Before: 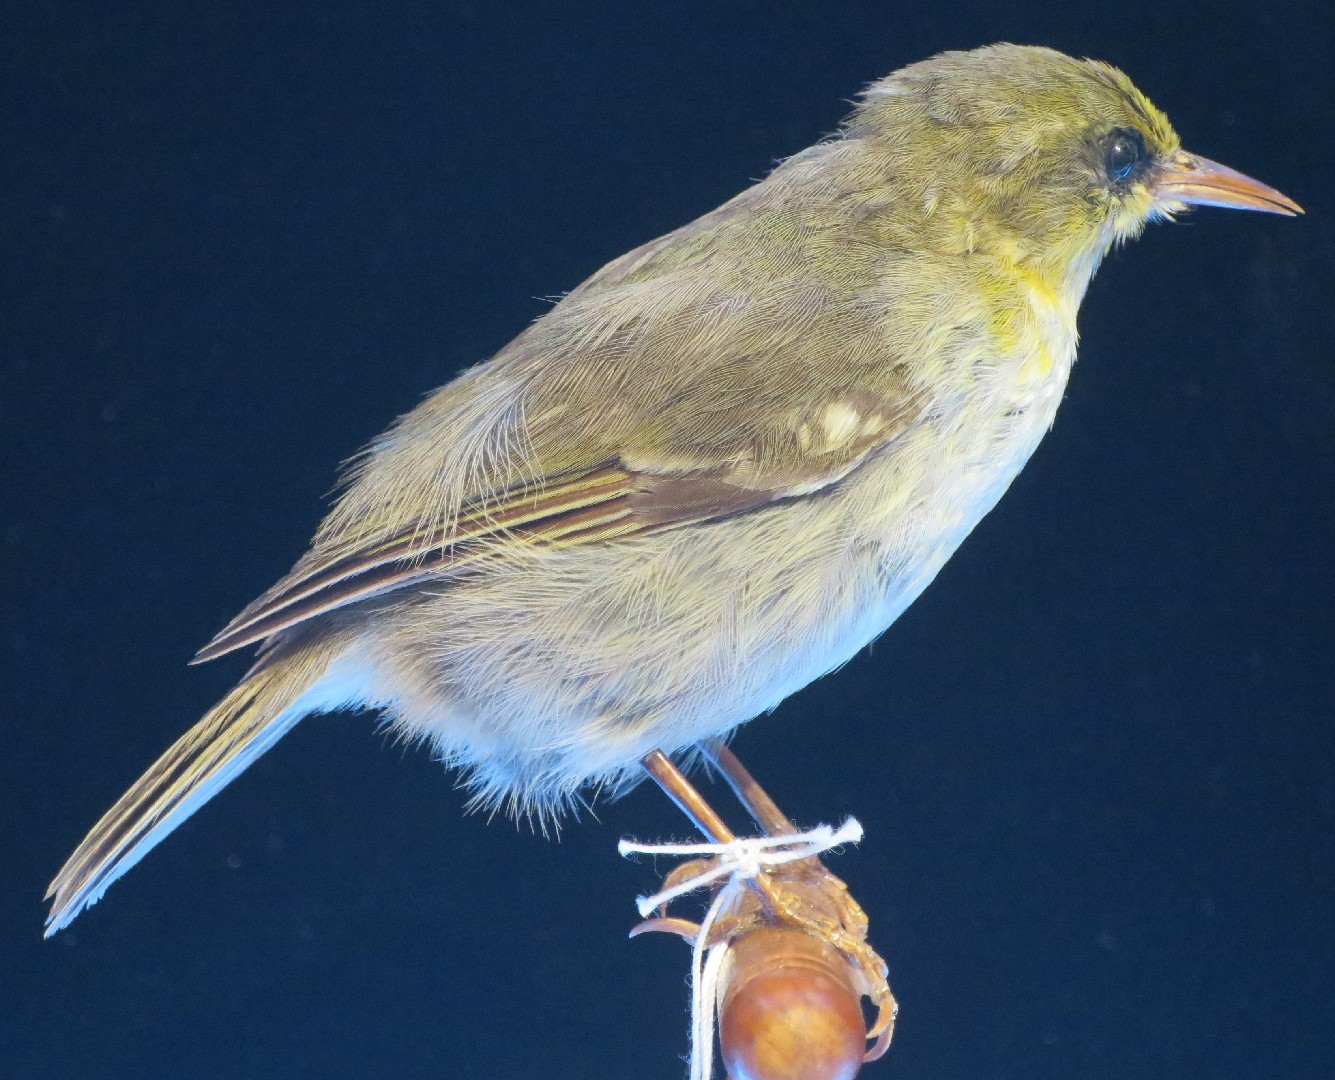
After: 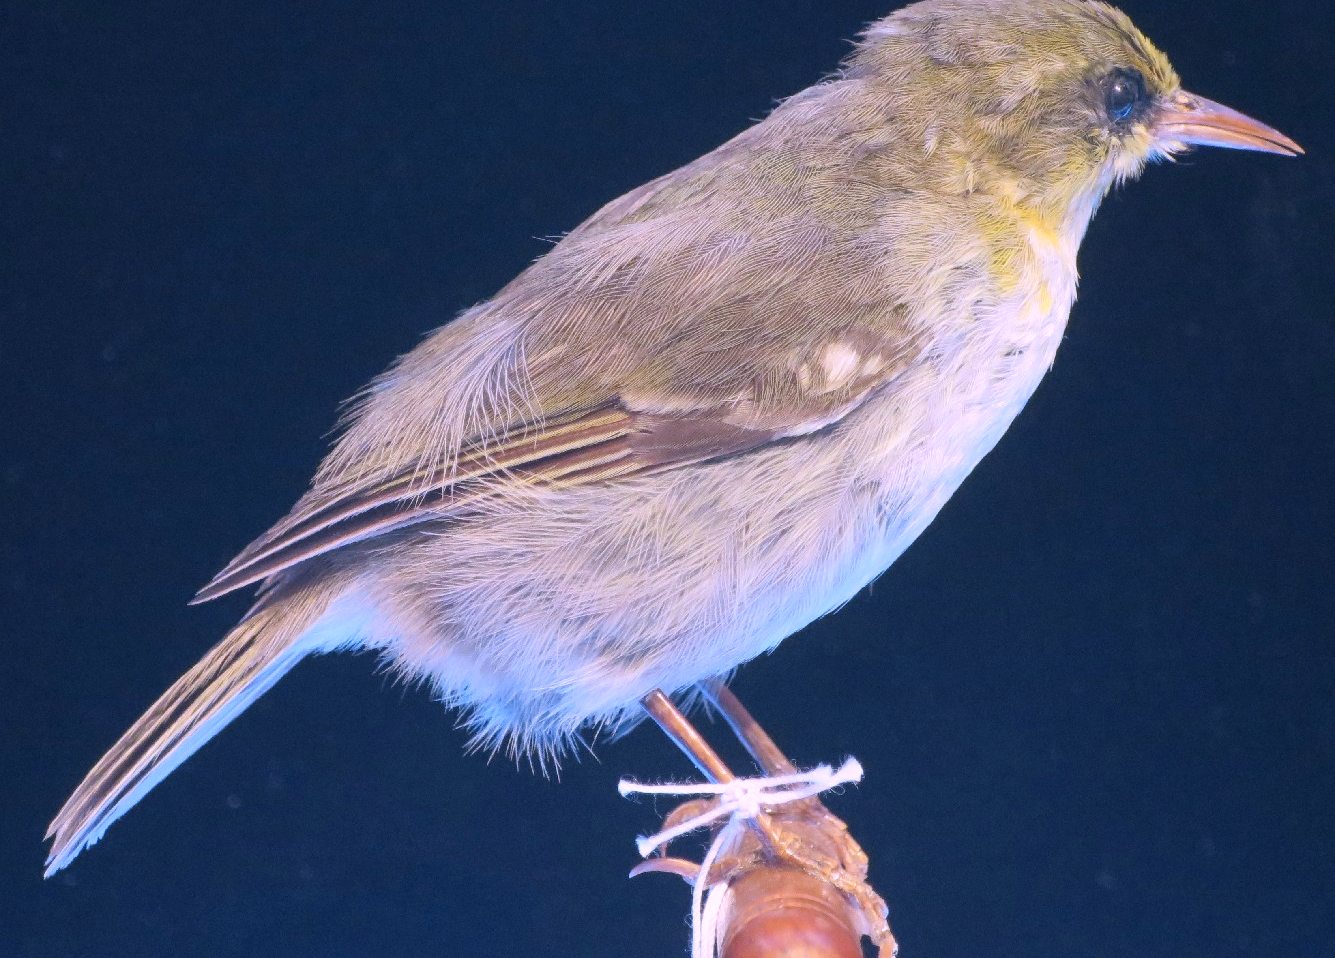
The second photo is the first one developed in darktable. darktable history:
color correction: highlights a* 15.46, highlights b* -20.56
crop and rotate: top 5.609%, bottom 5.609%
